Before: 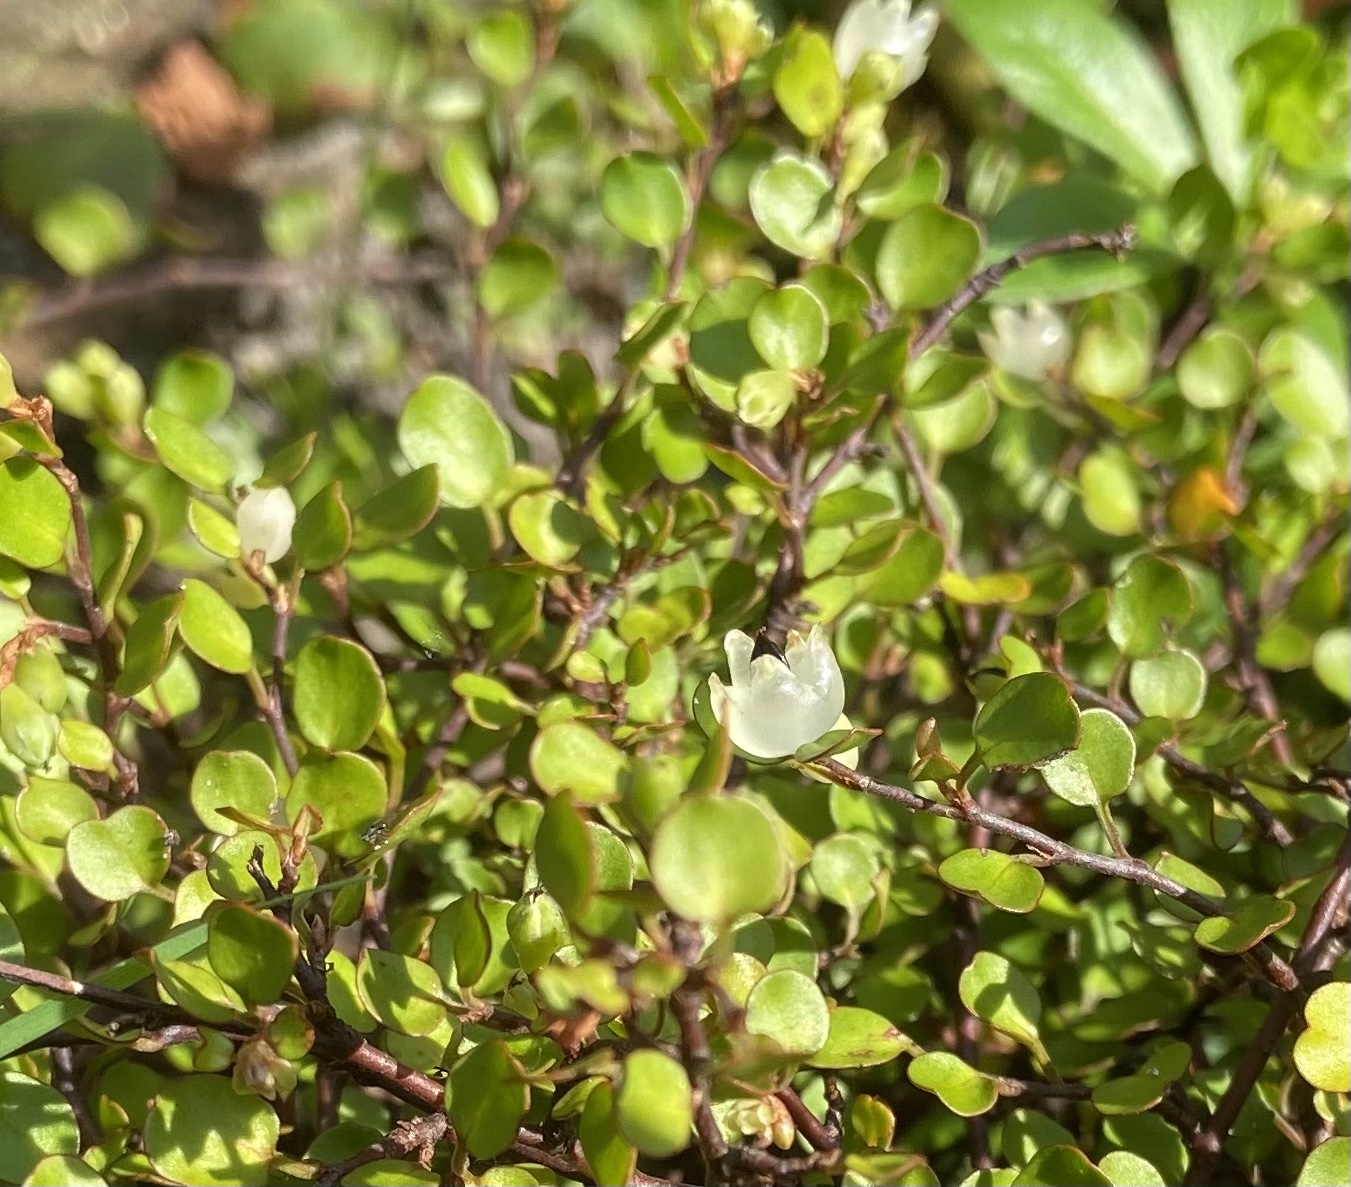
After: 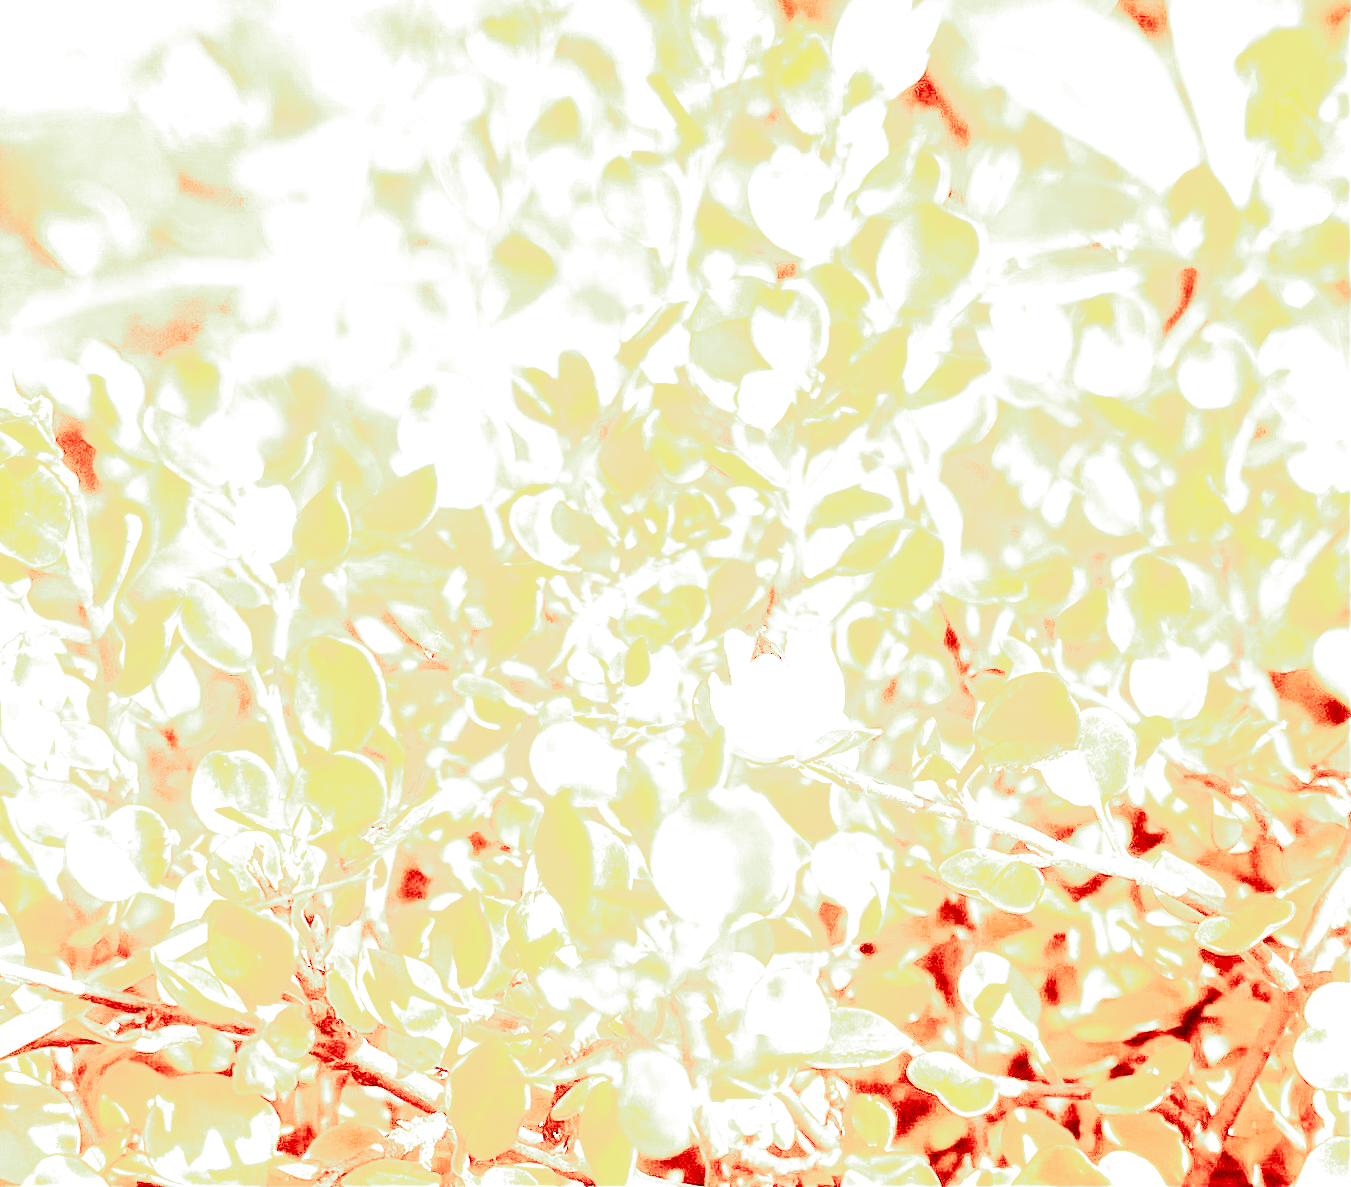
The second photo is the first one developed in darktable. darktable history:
white balance: red 4.26, blue 1.802
exposure: black level correction 0, exposure 0.5 EV, compensate highlight preservation false
split-toning: shadows › hue 290.82°, shadows › saturation 0.34, highlights › saturation 0.38, balance 0, compress 50%
base curve: curves: ch0 [(0, 0) (0.007, 0.004) (0.027, 0.03) (0.046, 0.07) (0.207, 0.54) (0.442, 0.872) (0.673, 0.972) (1, 1)], preserve colors none
shadows and highlights: shadows 0, highlights 40
